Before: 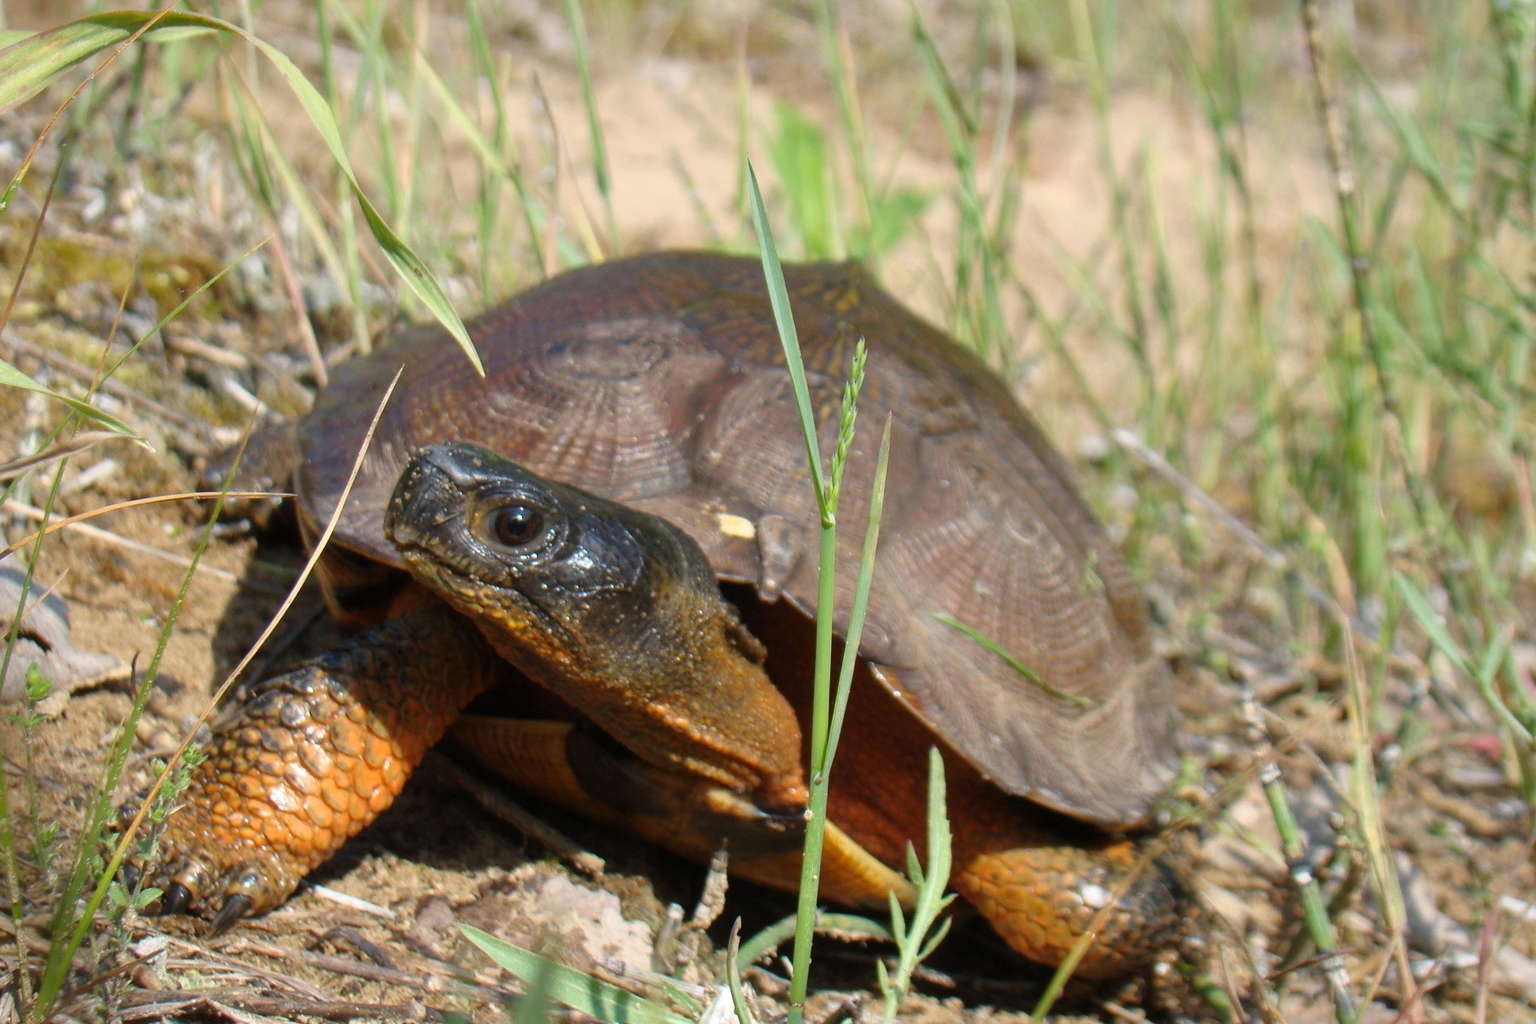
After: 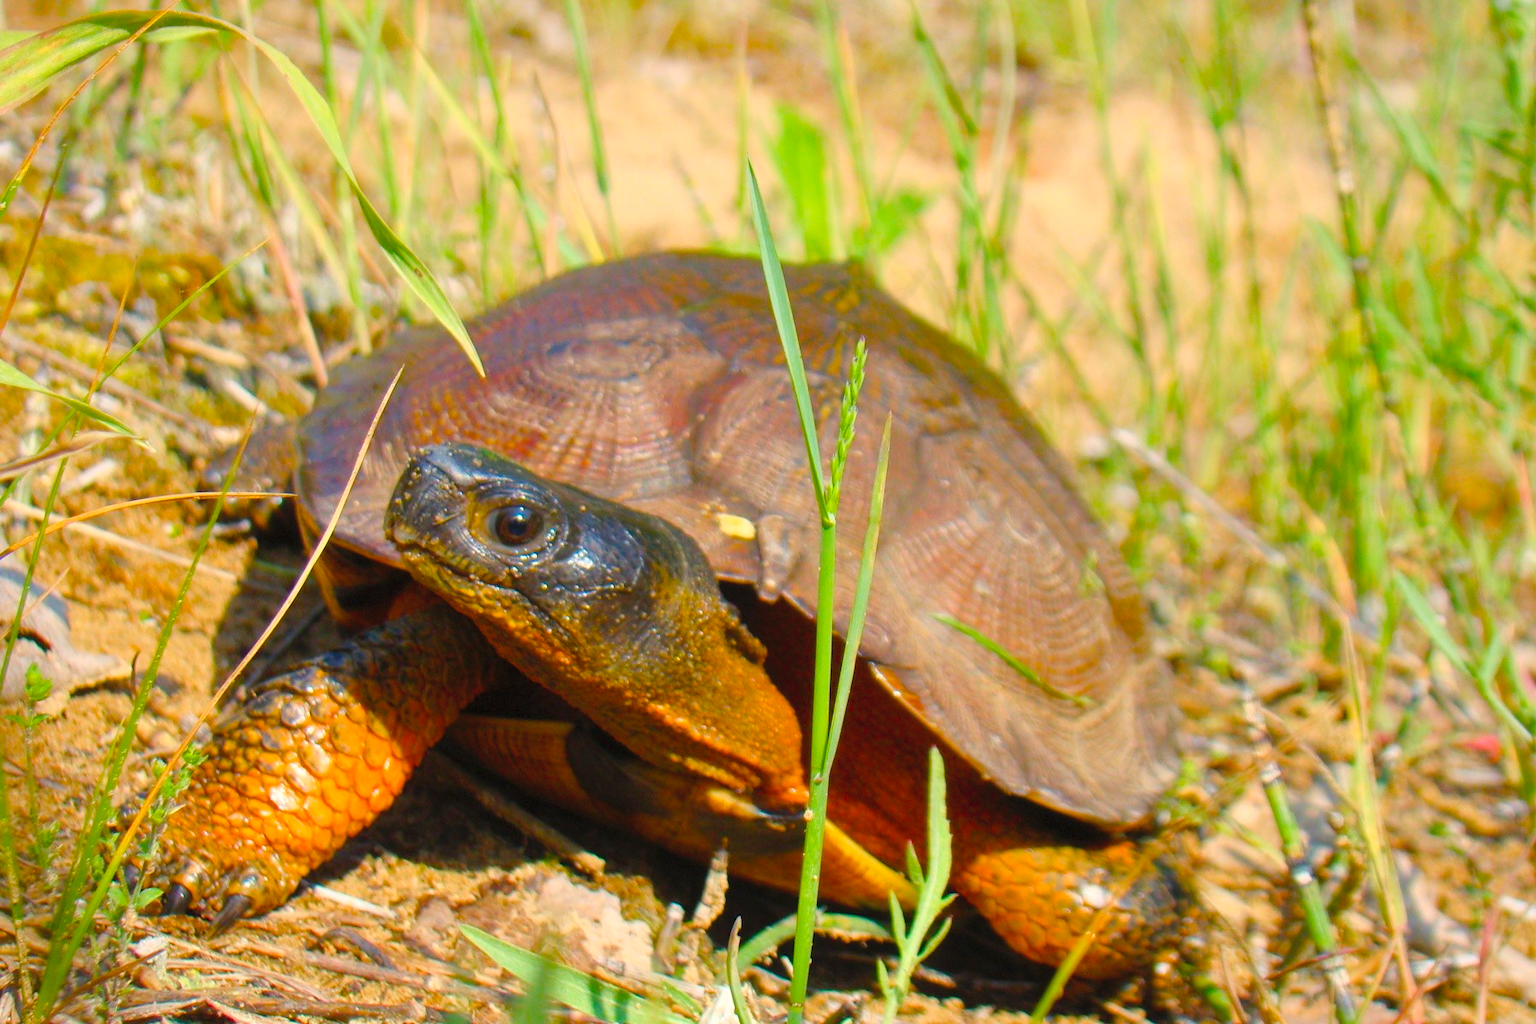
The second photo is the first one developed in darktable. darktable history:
color balance rgb: power › hue 330.16°, highlights gain › chroma 2.023%, highlights gain › hue 73.76°, perceptual saturation grading › global saturation 40.301%, perceptual saturation grading › highlights -25.633%, perceptual saturation grading › mid-tones 34.976%, perceptual saturation grading › shadows 35.794%
contrast brightness saturation: contrast 0.067, brightness 0.171, saturation 0.396
